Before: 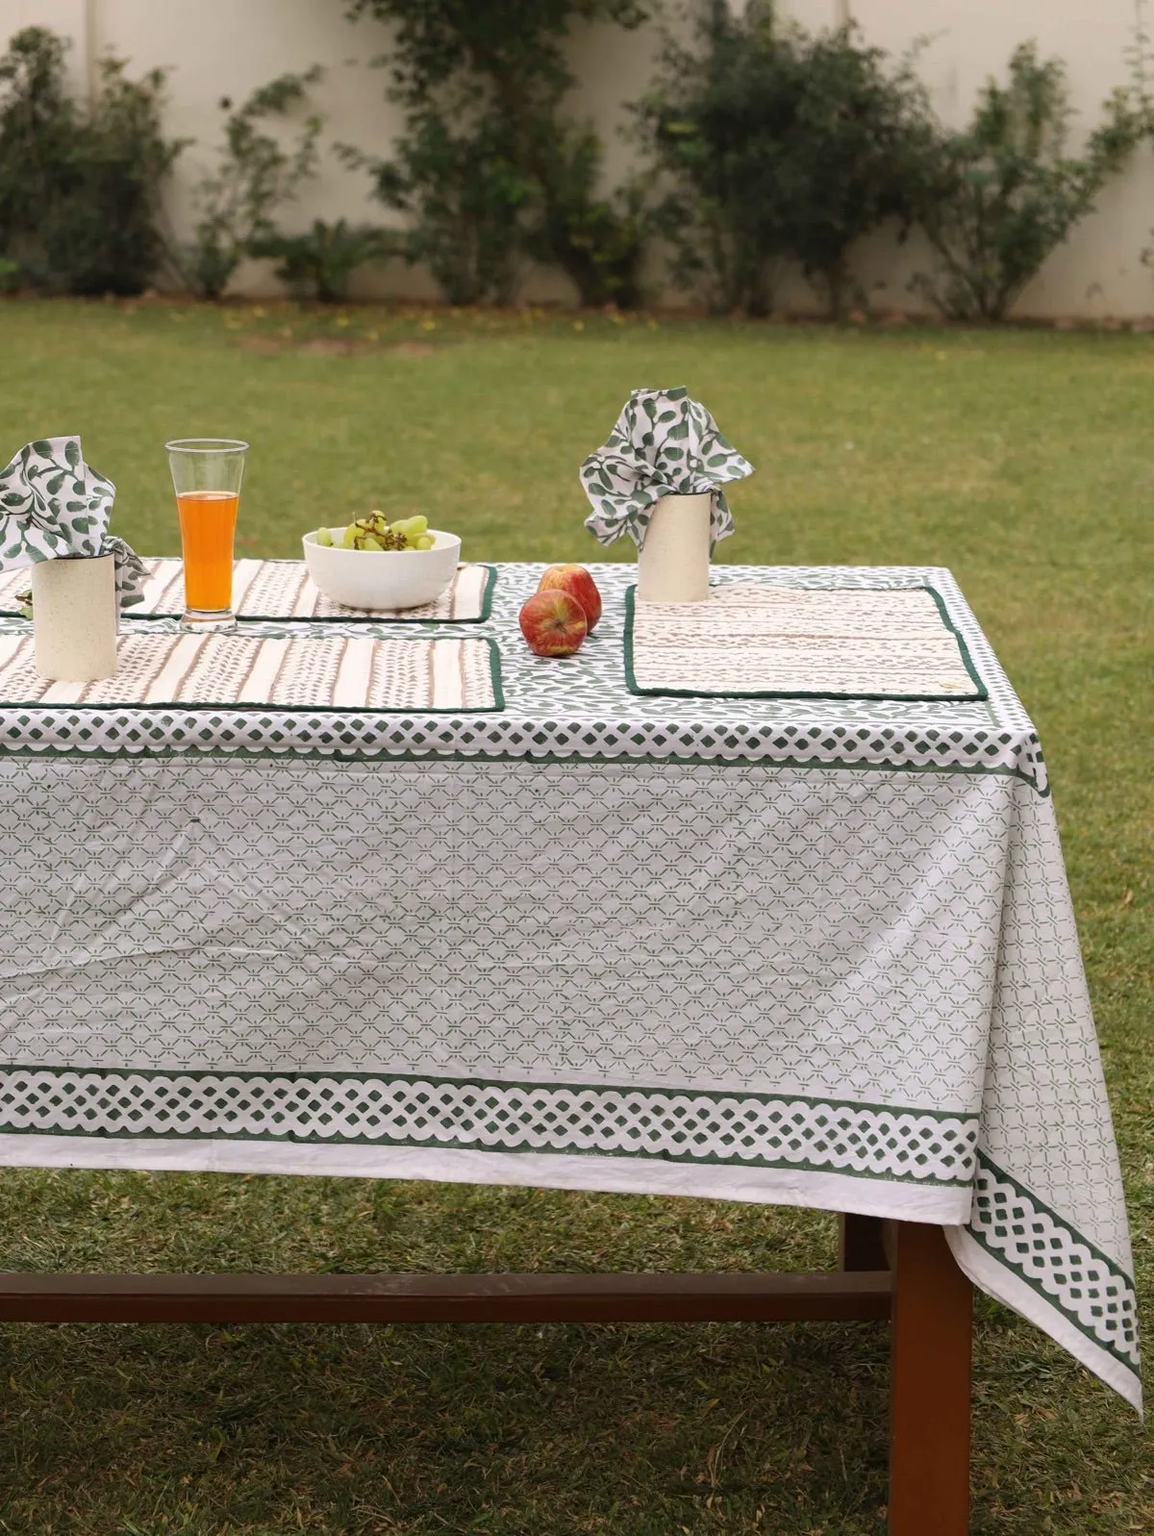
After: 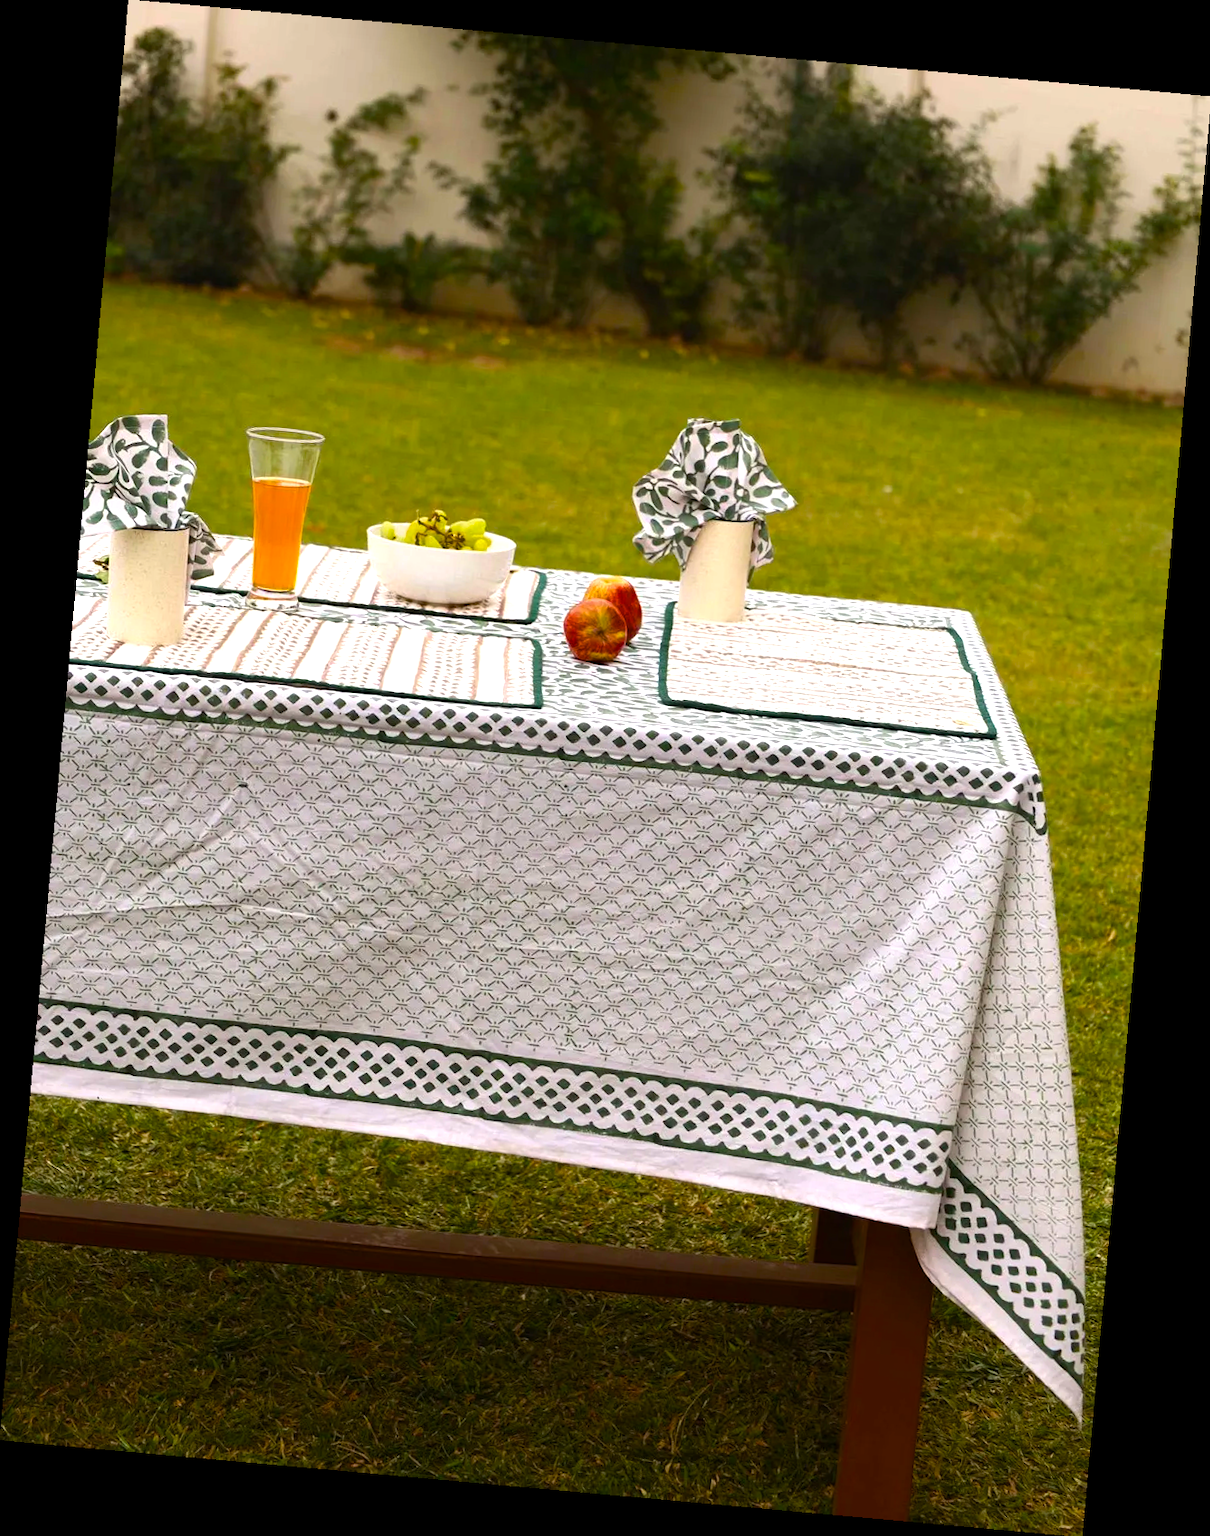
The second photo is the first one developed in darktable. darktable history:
color balance rgb: linear chroma grading › global chroma 9%, perceptual saturation grading › global saturation 36%, perceptual saturation grading › shadows 35%, perceptual brilliance grading › global brilliance 15%, perceptual brilliance grading › shadows -35%, global vibrance 15%
rotate and perspective: rotation 5.12°, automatic cropping off
